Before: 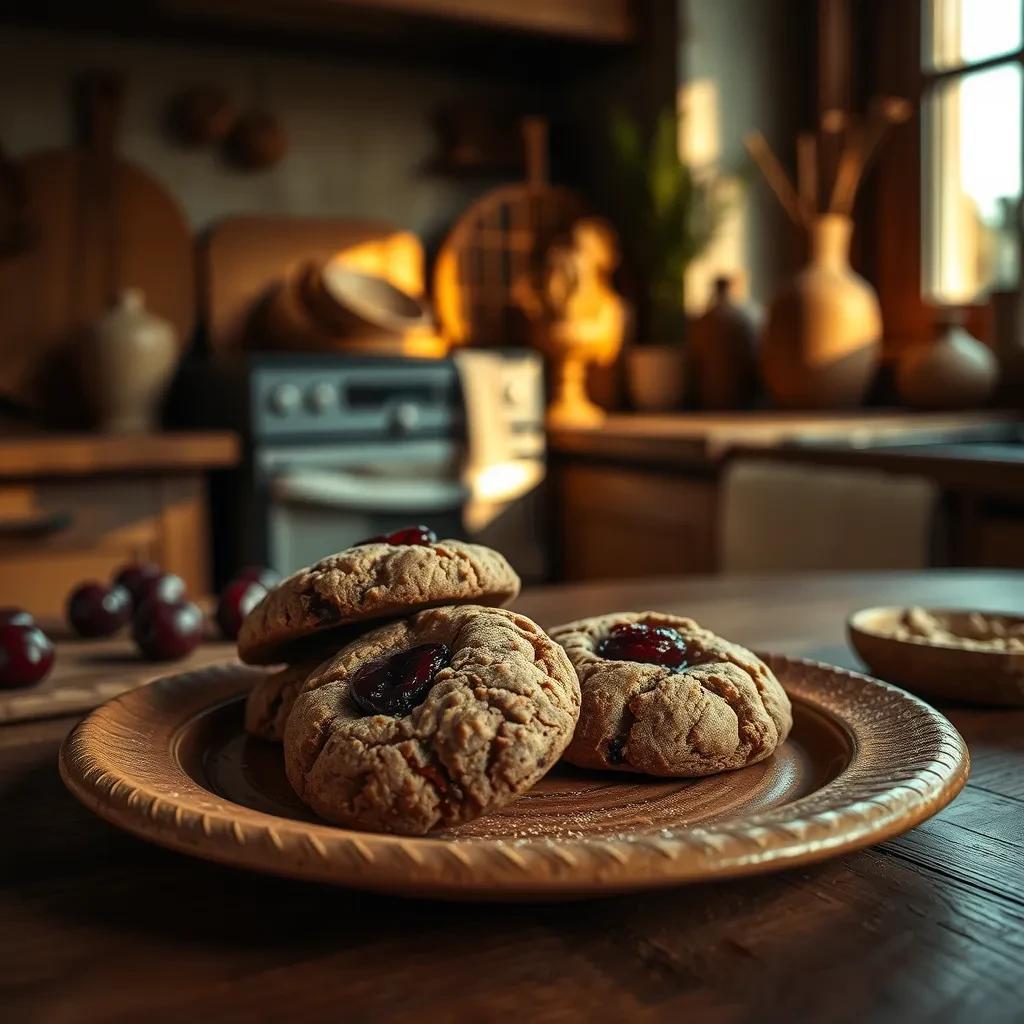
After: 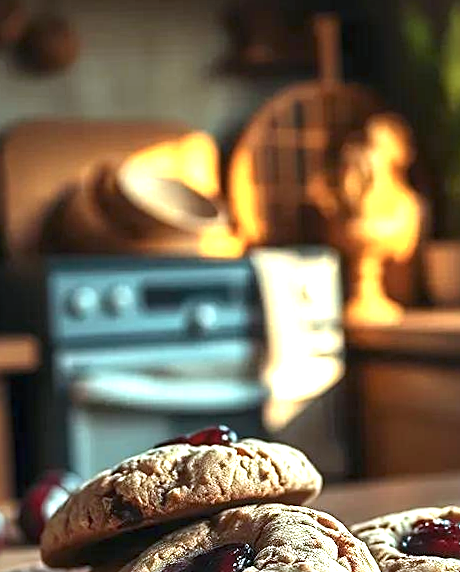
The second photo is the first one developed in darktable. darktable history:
sharpen: on, module defaults
crop: left 20.248%, top 10.86%, right 35.675%, bottom 34.321%
rotate and perspective: rotation -1.24°, automatic cropping off
exposure: black level correction 0, exposure 1.379 EV, compensate exposure bias true, compensate highlight preservation false
contrast brightness saturation: saturation -0.05
color calibration: illuminant Planckian (black body), x 0.378, y 0.375, temperature 4065 K
